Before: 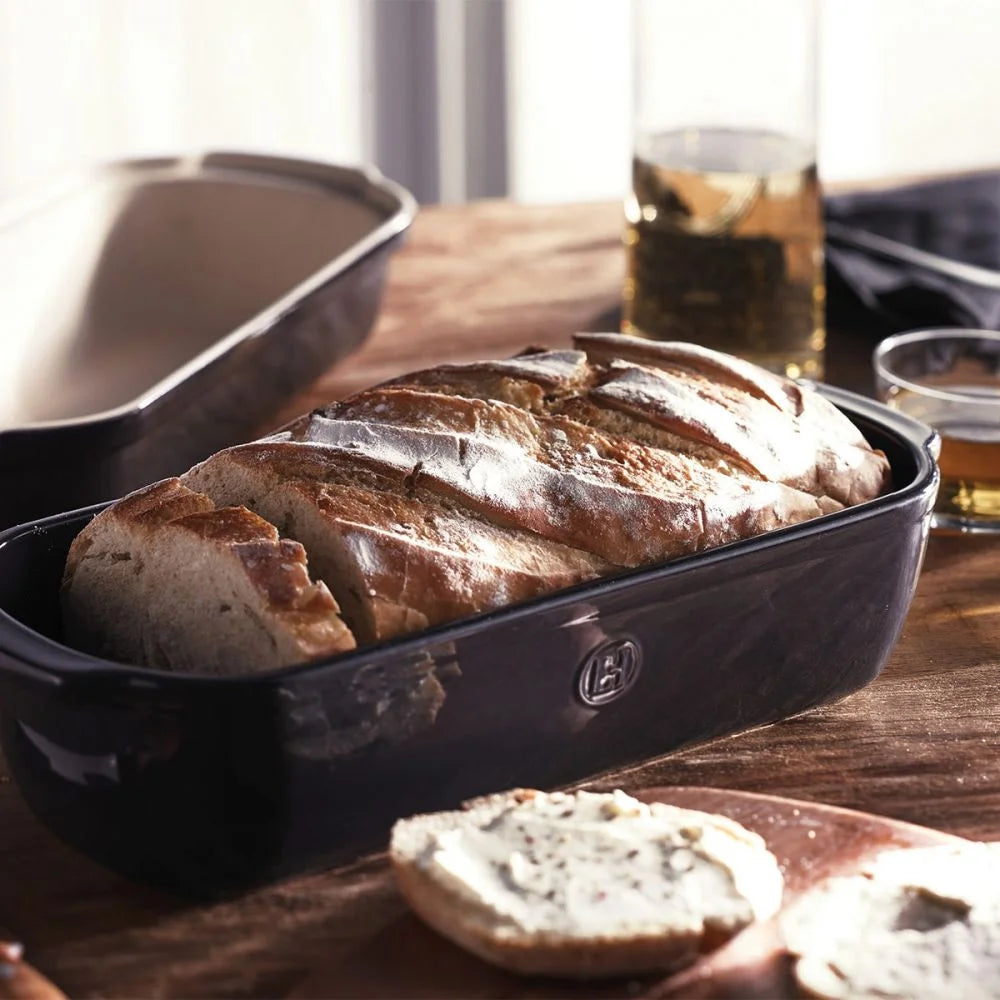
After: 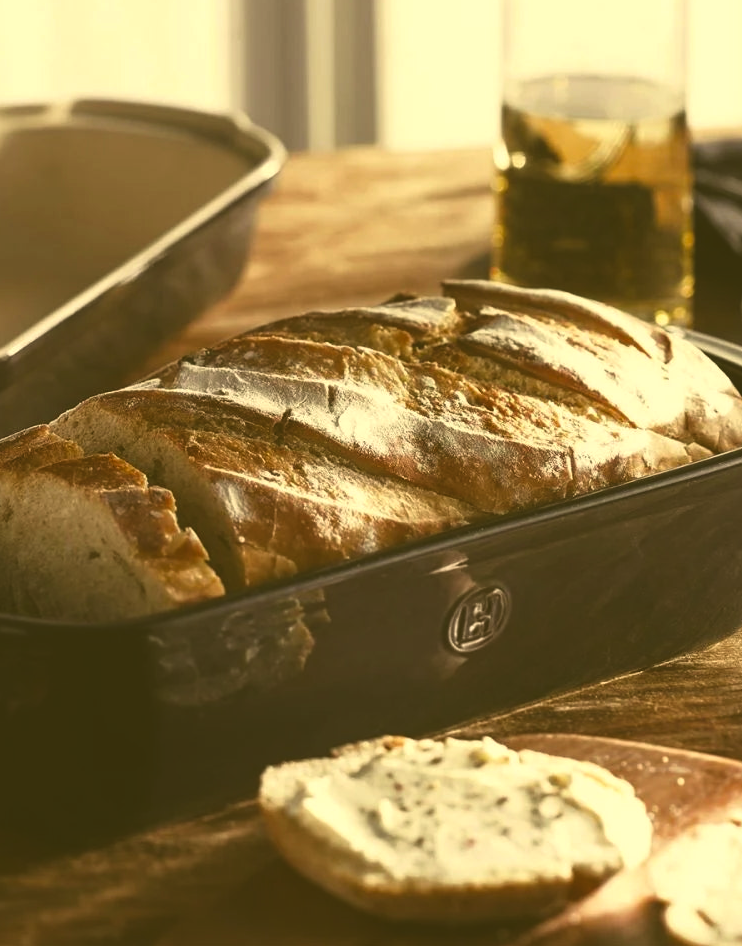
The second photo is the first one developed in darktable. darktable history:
color correction: highlights a* 0.118, highlights b* 29.44, shadows a* -0.284, shadows b* 21.75
exposure: black level correction -0.027, compensate highlight preservation false
crop and rotate: left 13.164%, top 5.361%, right 12.586%
